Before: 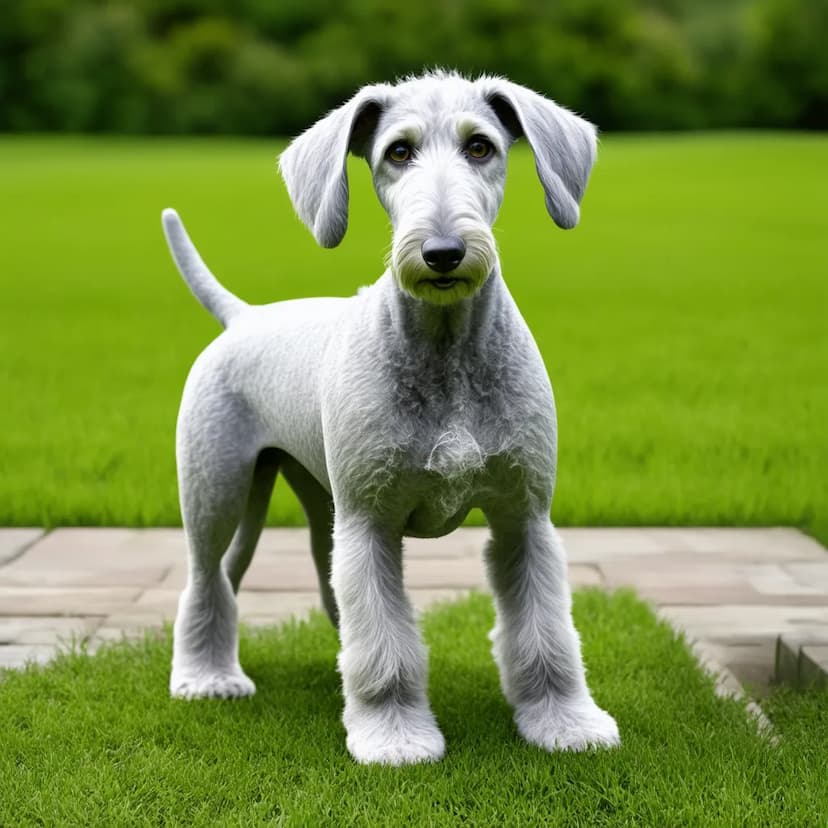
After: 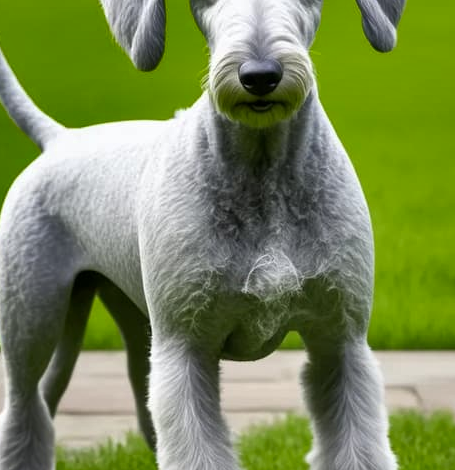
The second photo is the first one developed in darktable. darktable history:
shadows and highlights: shadows 20.91, highlights -81.27, soften with gaussian
crop and rotate: left 22.143%, top 21.488%, right 22.805%, bottom 21.742%
color calibration: illuminant same as pipeline (D50), adaptation XYZ, x 0.345, y 0.358, temperature 5019.5 K
